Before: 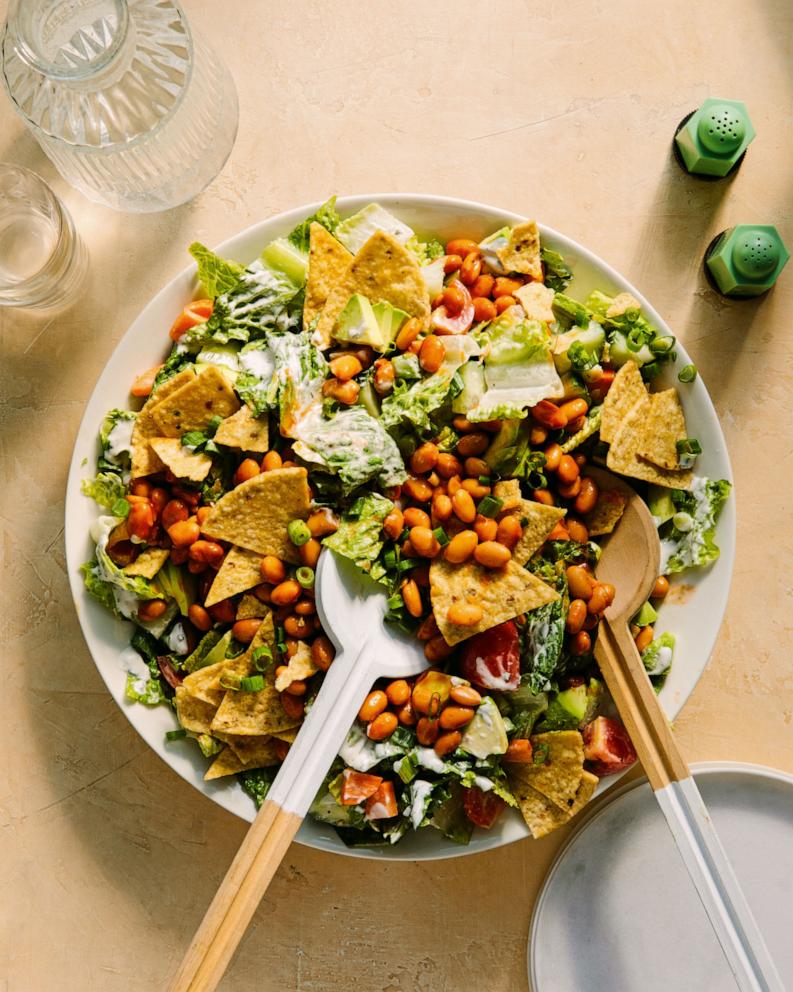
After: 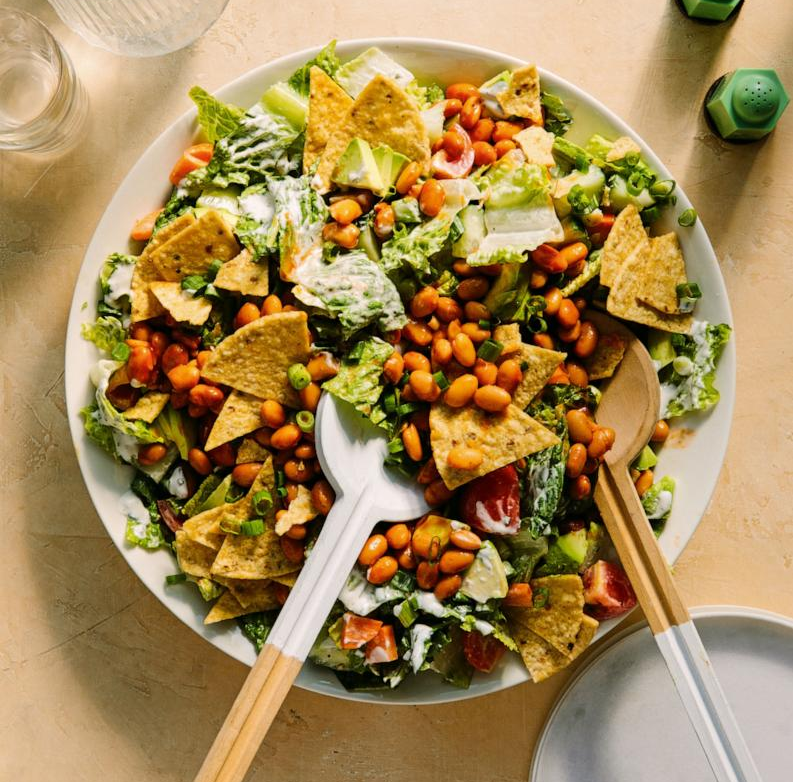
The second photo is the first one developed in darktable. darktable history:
crop and rotate: top 15.727%, bottom 5.421%
